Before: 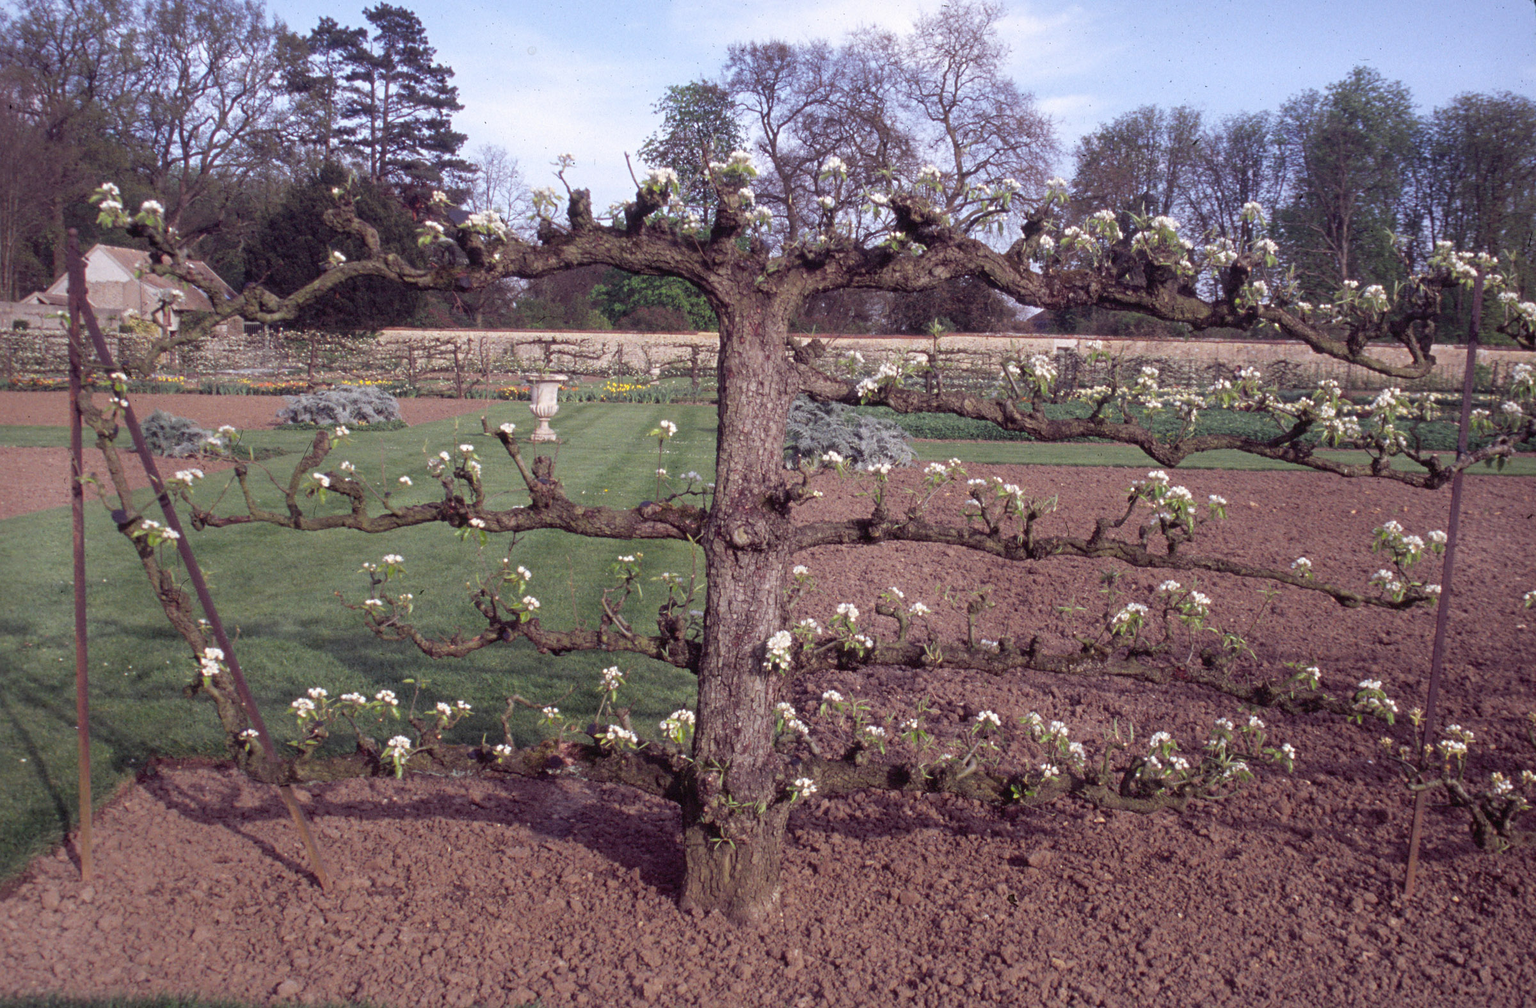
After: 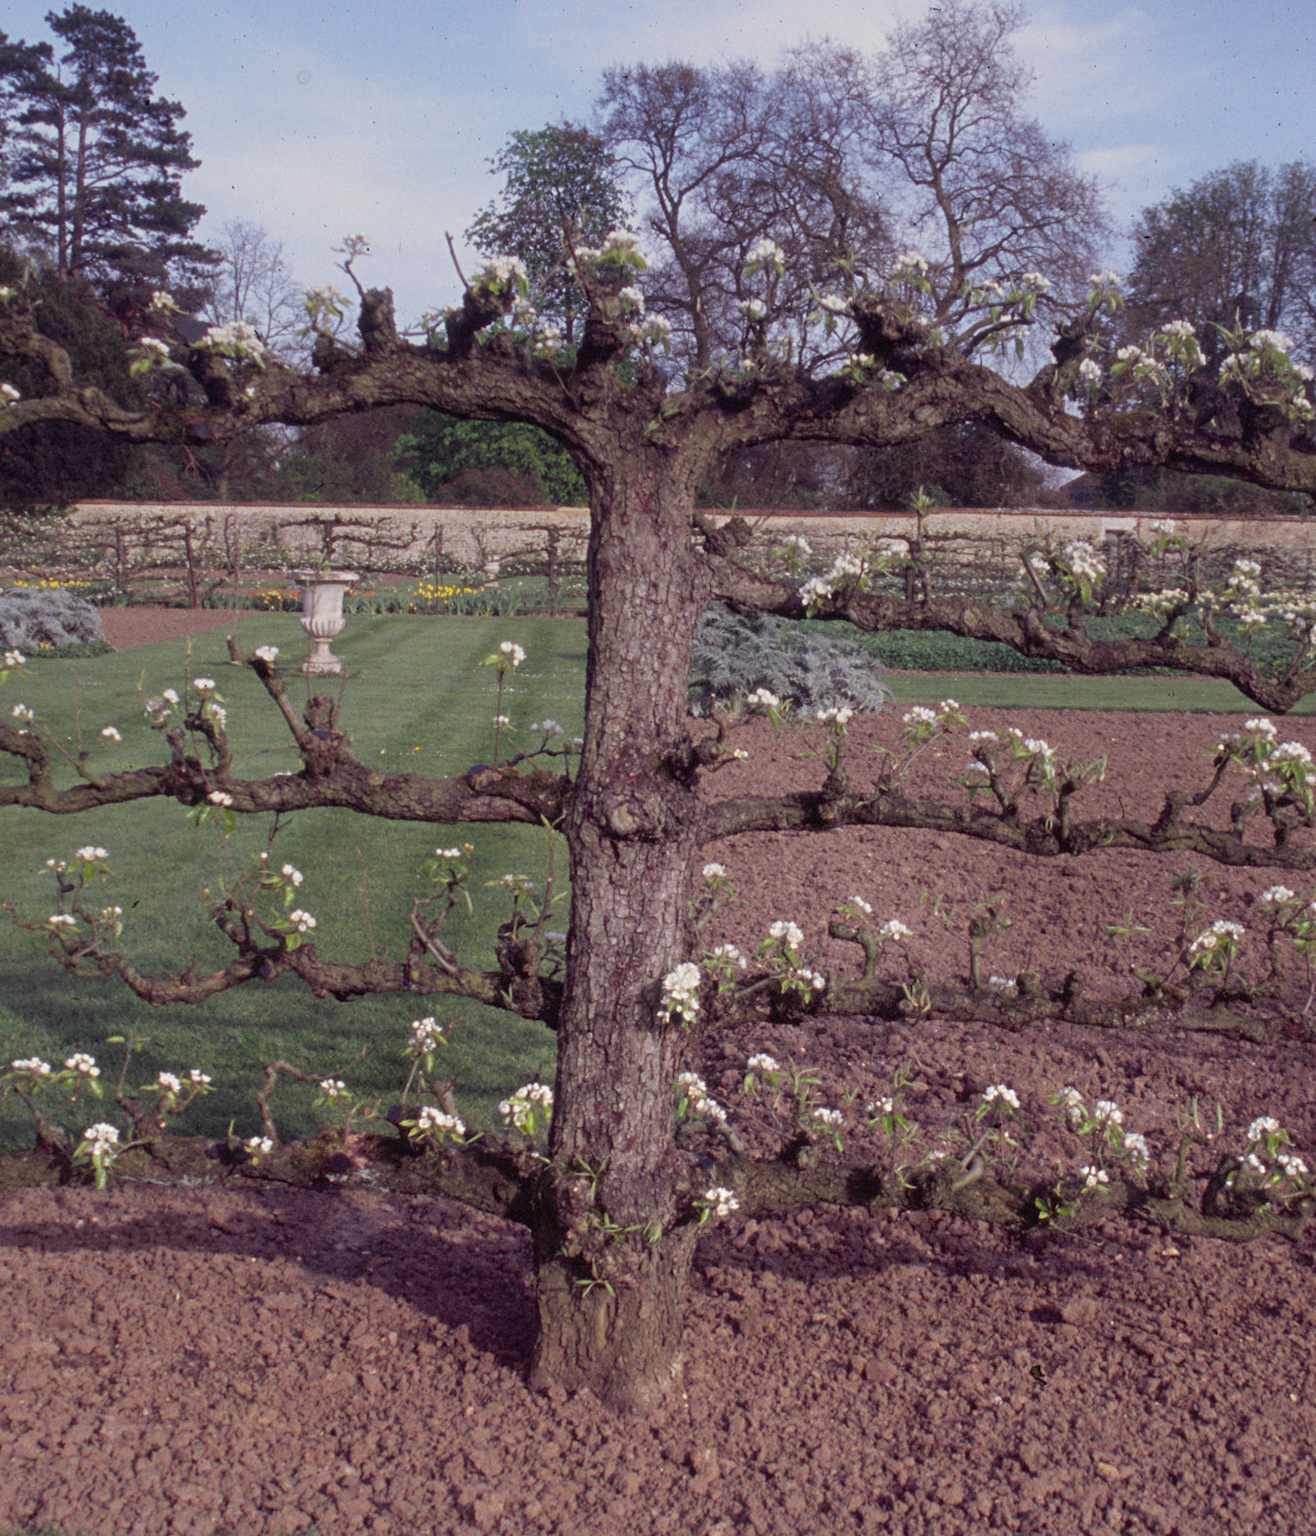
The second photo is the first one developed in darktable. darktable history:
graduated density: rotation -0.352°, offset 57.64
exposure: compensate highlight preservation false
crop: left 21.674%, right 22.086%
